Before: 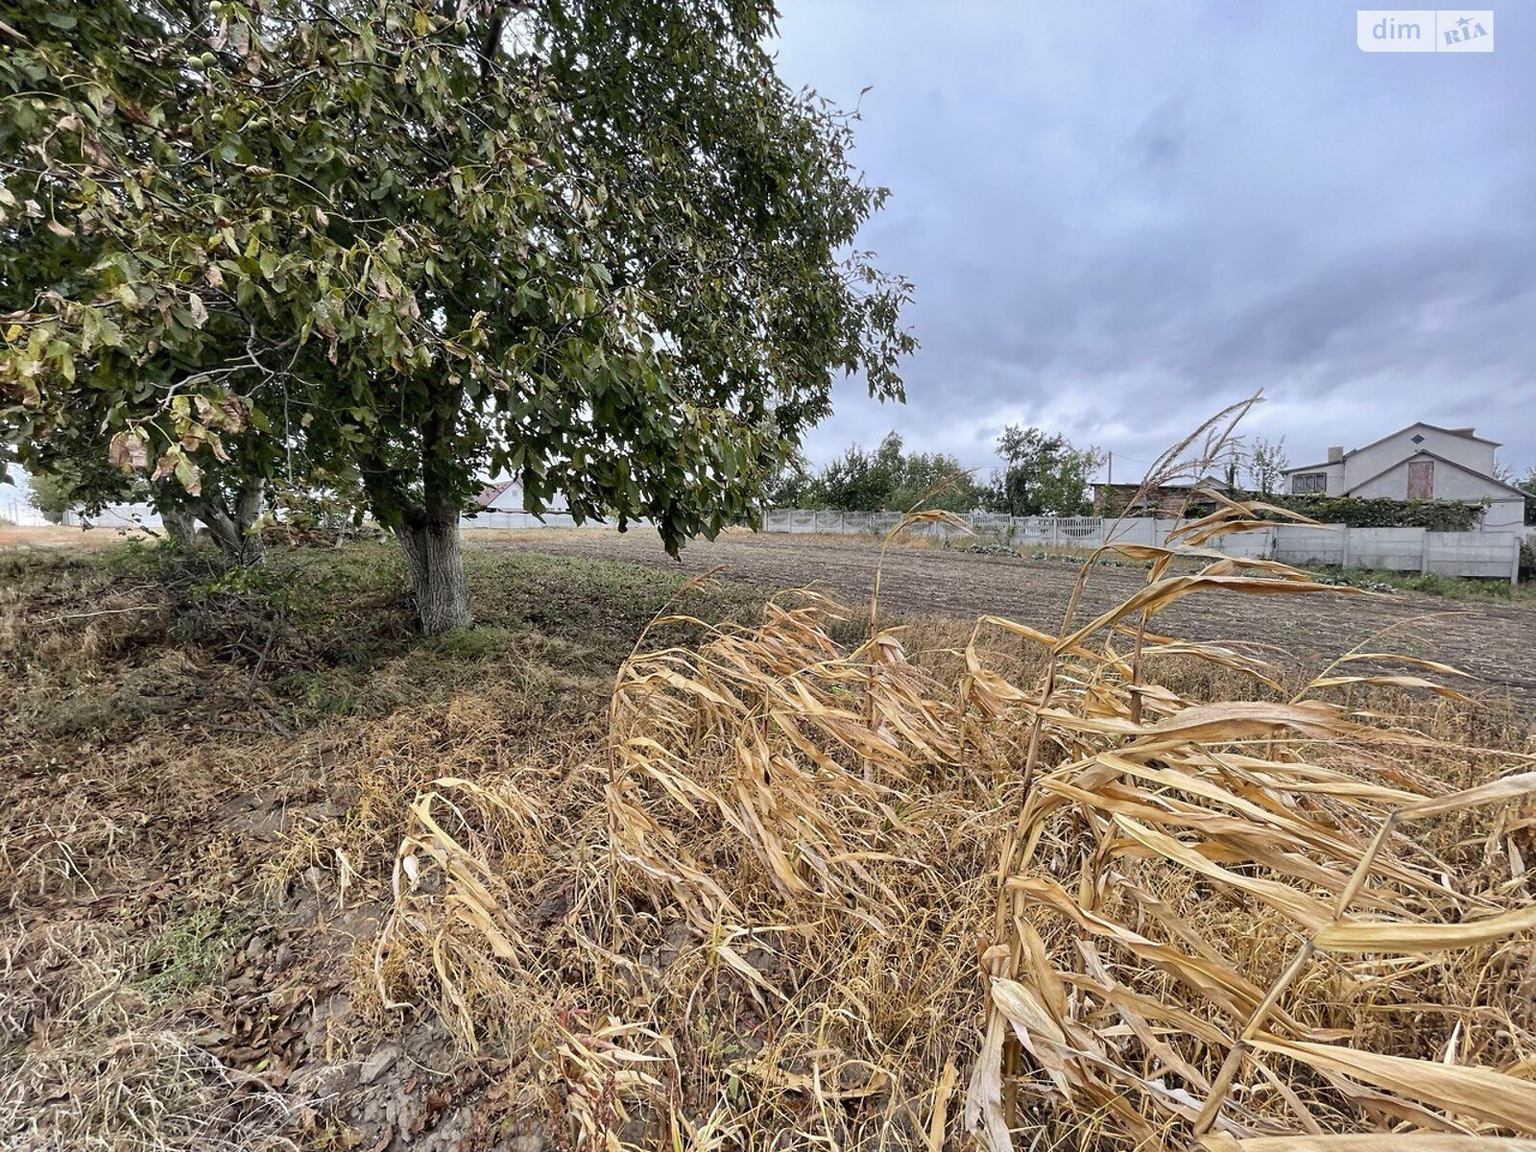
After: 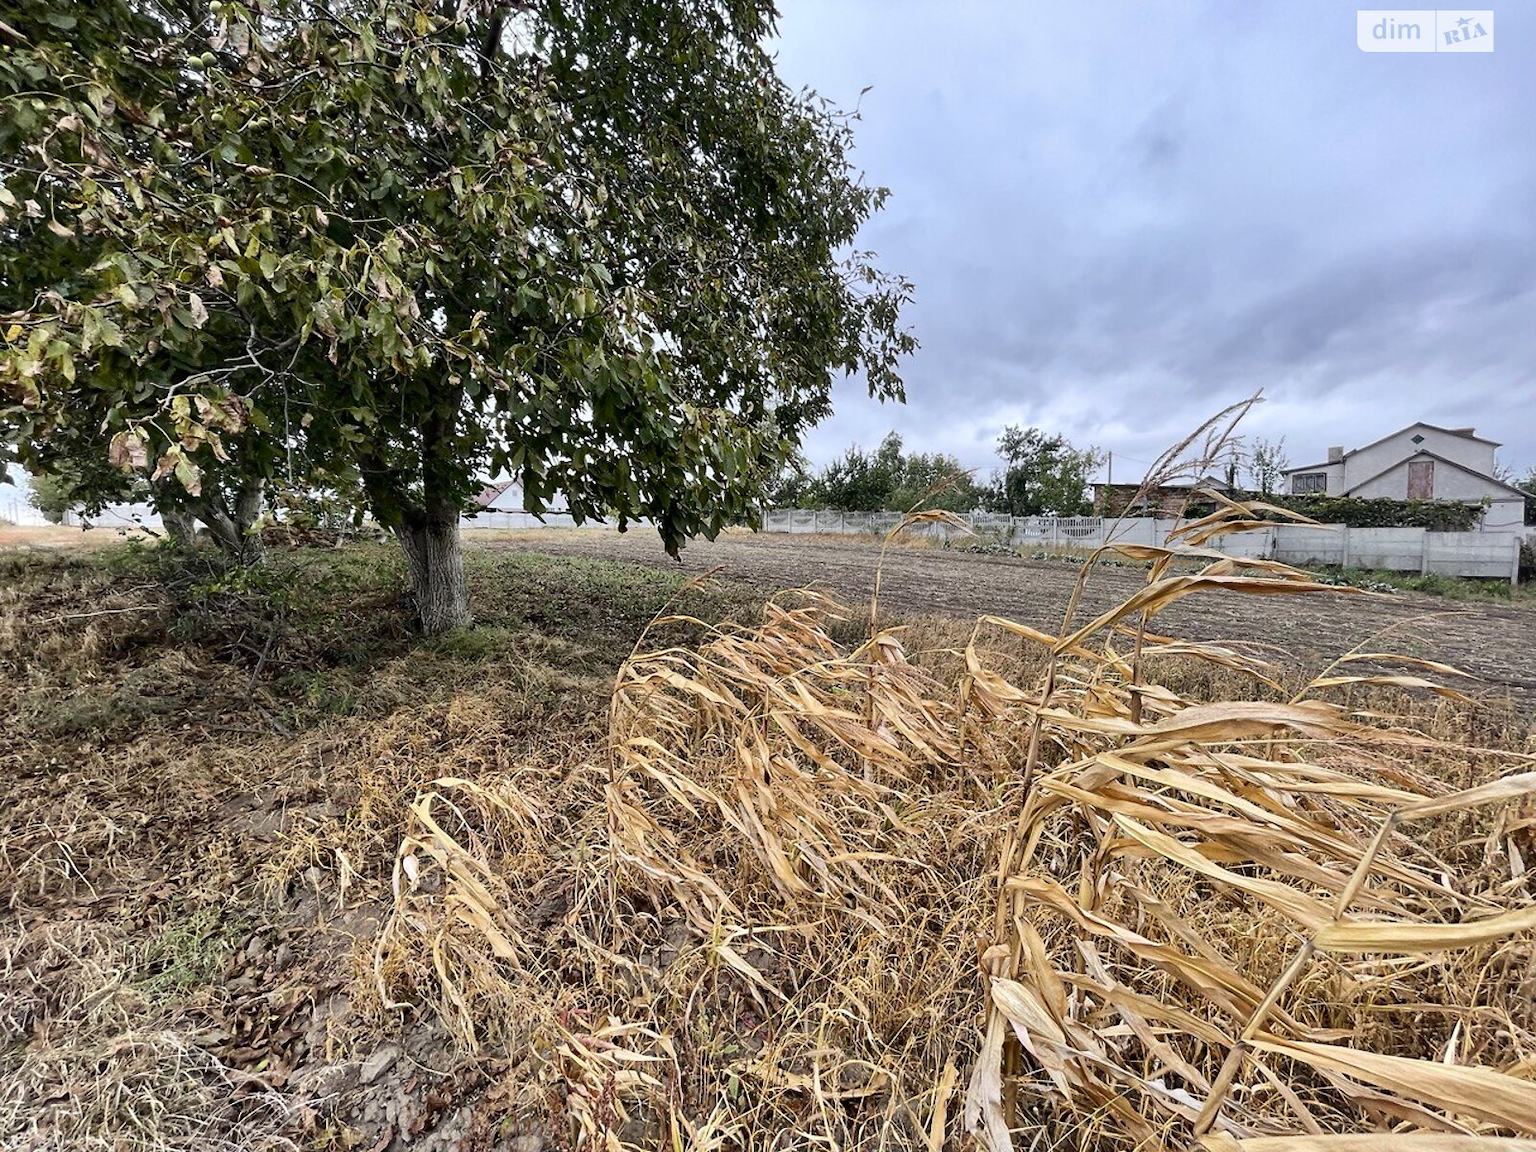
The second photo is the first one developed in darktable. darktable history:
contrast brightness saturation: contrast 0.143
